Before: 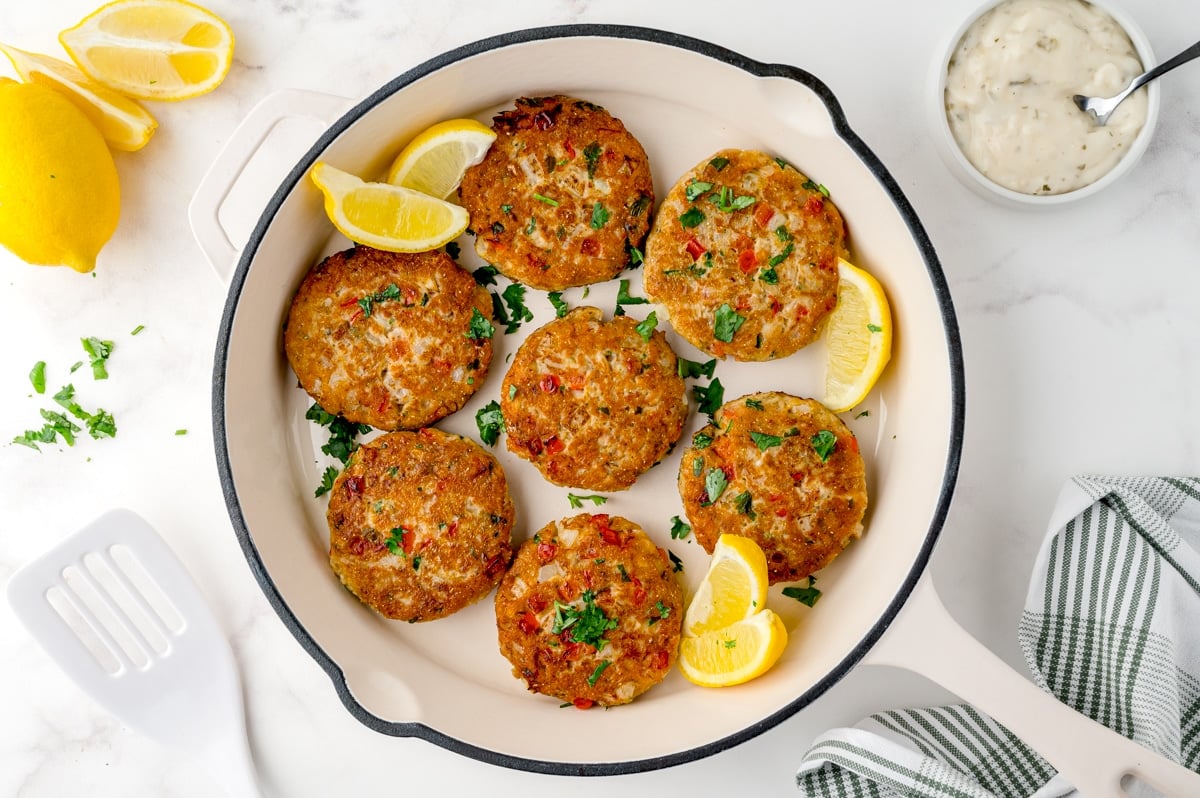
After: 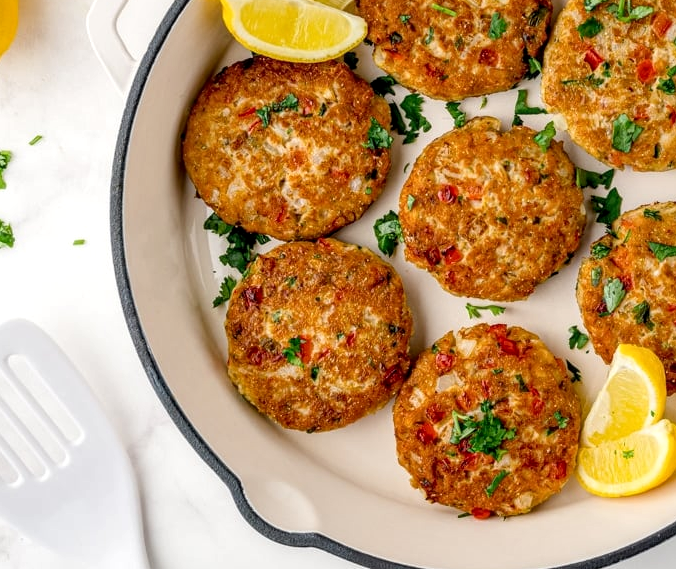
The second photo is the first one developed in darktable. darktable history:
tone equalizer: -8 EV 0.072 EV
crop: left 8.574%, top 23.906%, right 35.056%, bottom 4.786%
local contrast: on, module defaults
